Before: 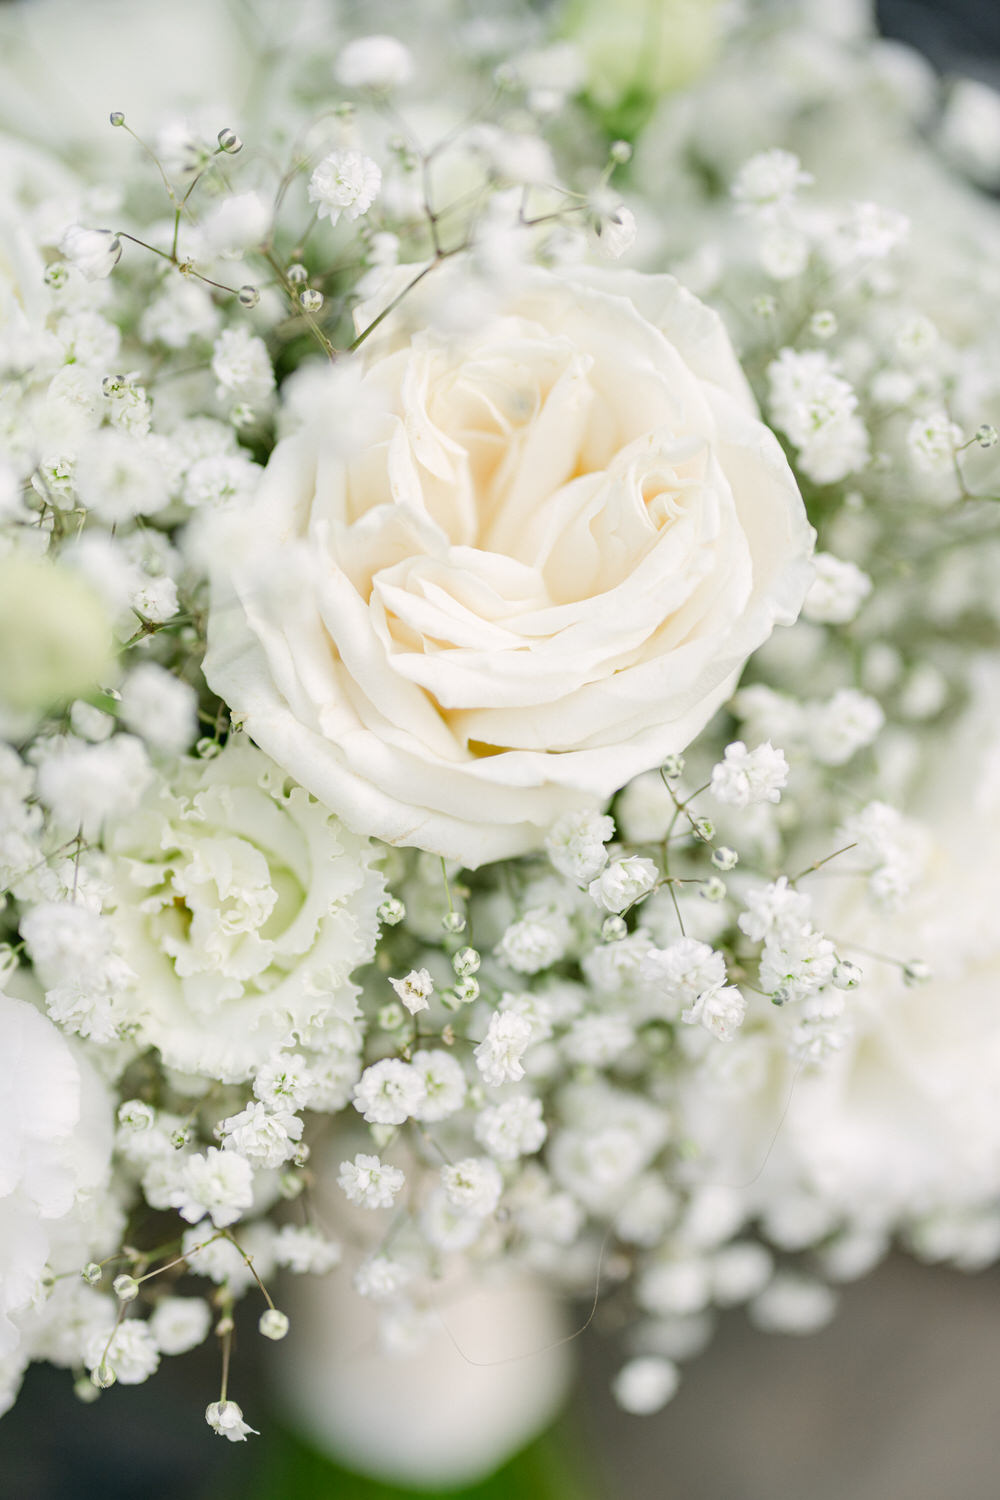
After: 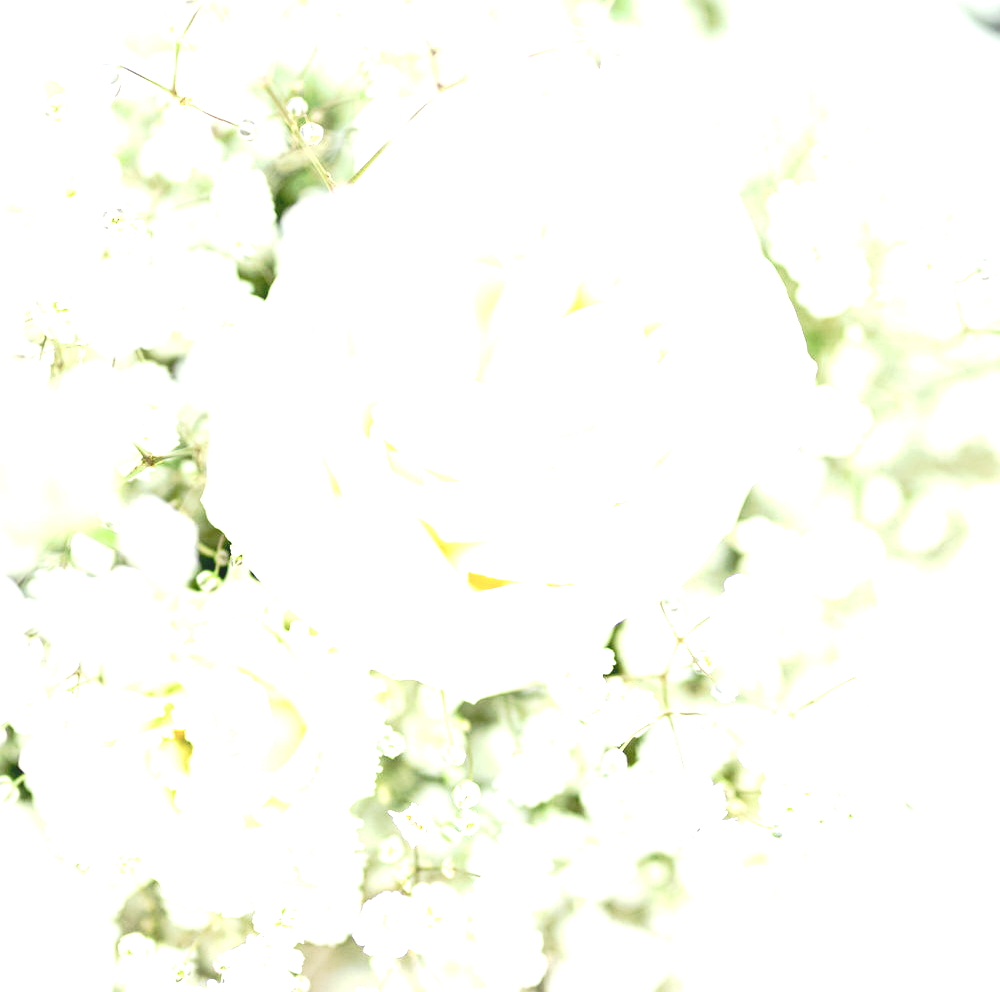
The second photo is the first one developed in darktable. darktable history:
crop: top 11.134%, bottom 22.717%
tone curve: curves: ch0 [(0, 0) (0.003, 0.132) (0.011, 0.13) (0.025, 0.134) (0.044, 0.138) (0.069, 0.154) (0.1, 0.17) (0.136, 0.198) (0.177, 0.25) (0.224, 0.308) (0.277, 0.371) (0.335, 0.432) (0.399, 0.491) (0.468, 0.55) (0.543, 0.612) (0.623, 0.679) (0.709, 0.766) (0.801, 0.842) (0.898, 0.912) (1, 1)], preserve colors none
contrast brightness saturation: contrast 0.136
exposure: black level correction 0, exposure 1.74 EV, compensate highlight preservation false
